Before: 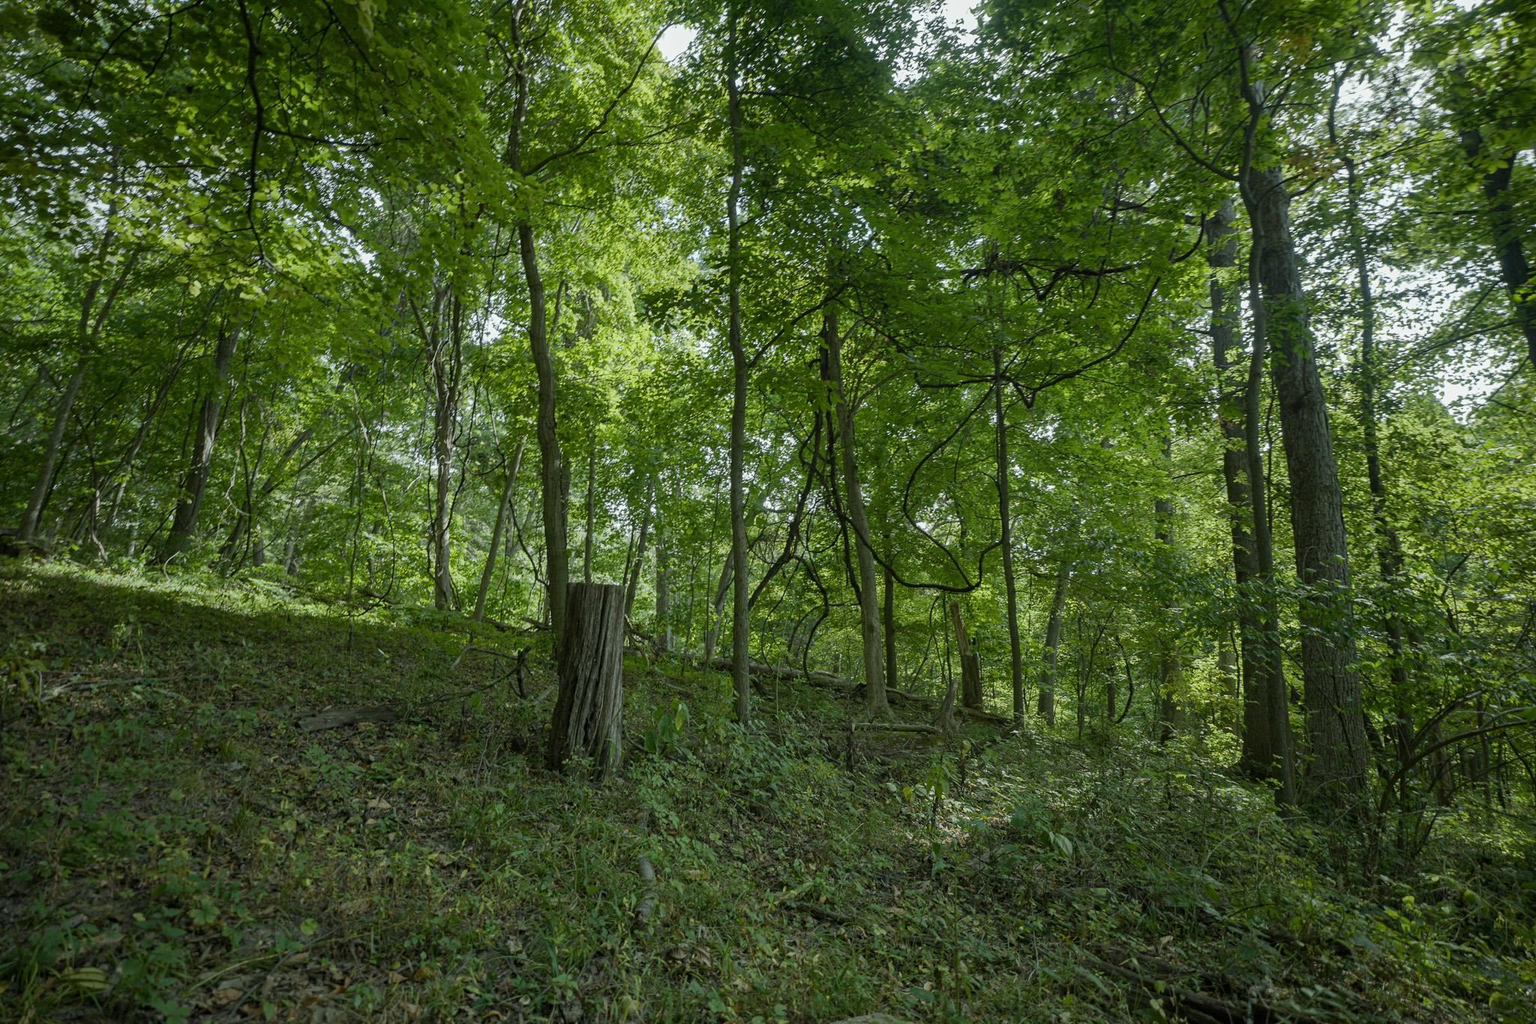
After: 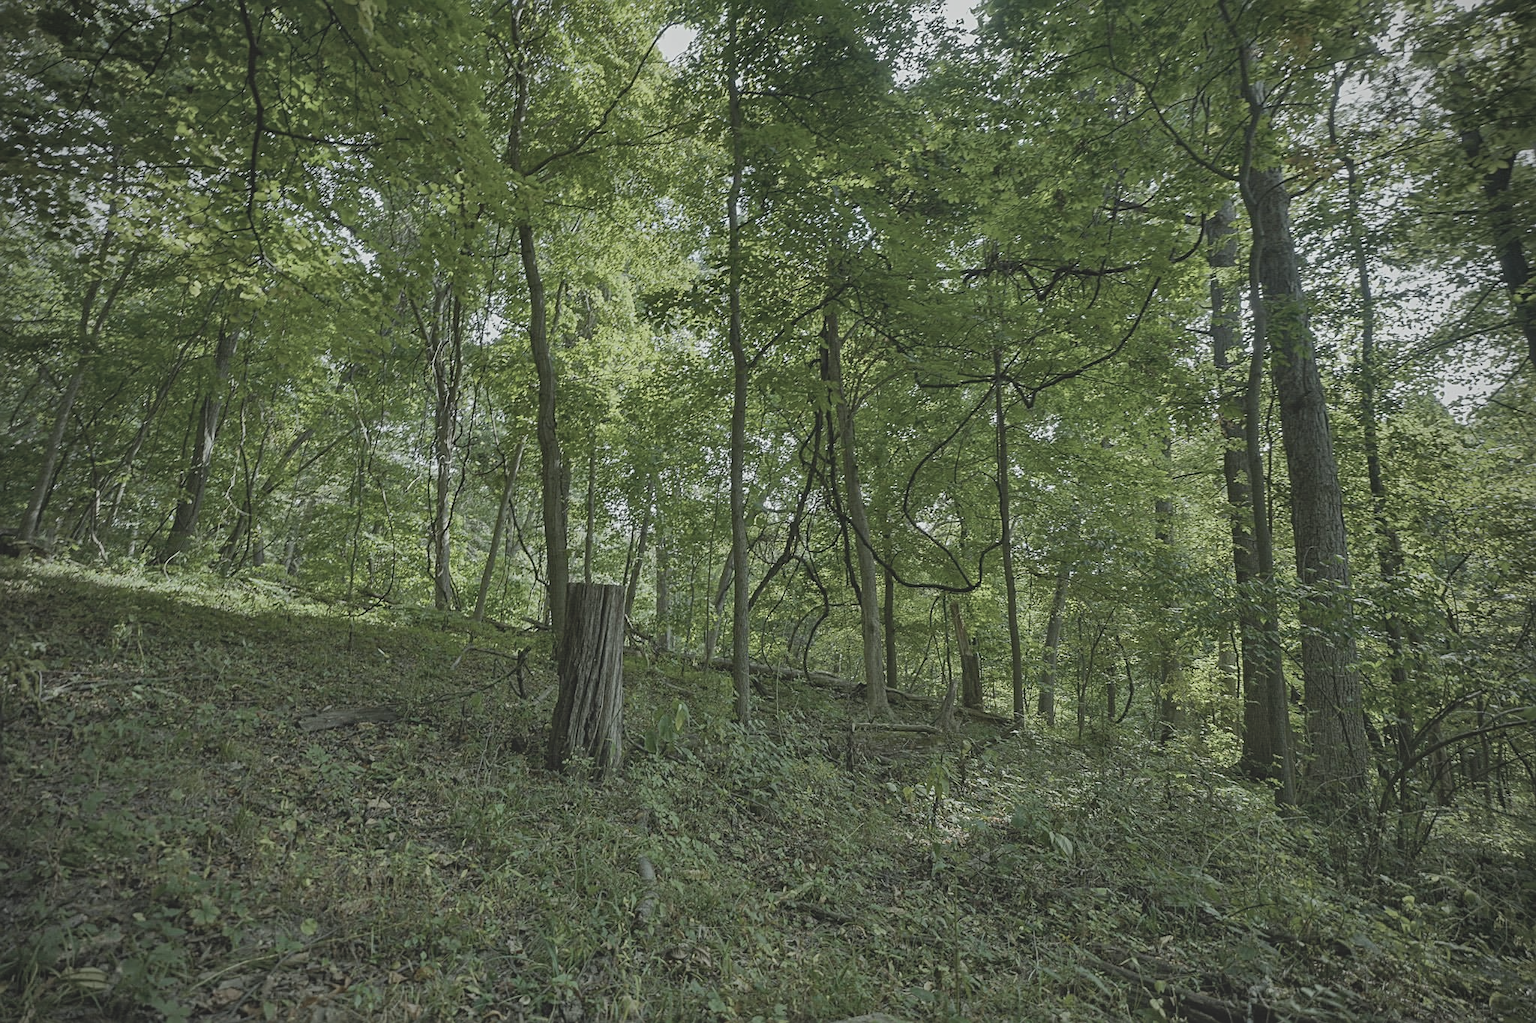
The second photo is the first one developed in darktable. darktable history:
contrast brightness saturation: contrast -0.242, saturation -0.425
sharpen: on, module defaults
shadows and highlights: shadows 52.71, soften with gaussian
vignetting: fall-off radius 61.04%
